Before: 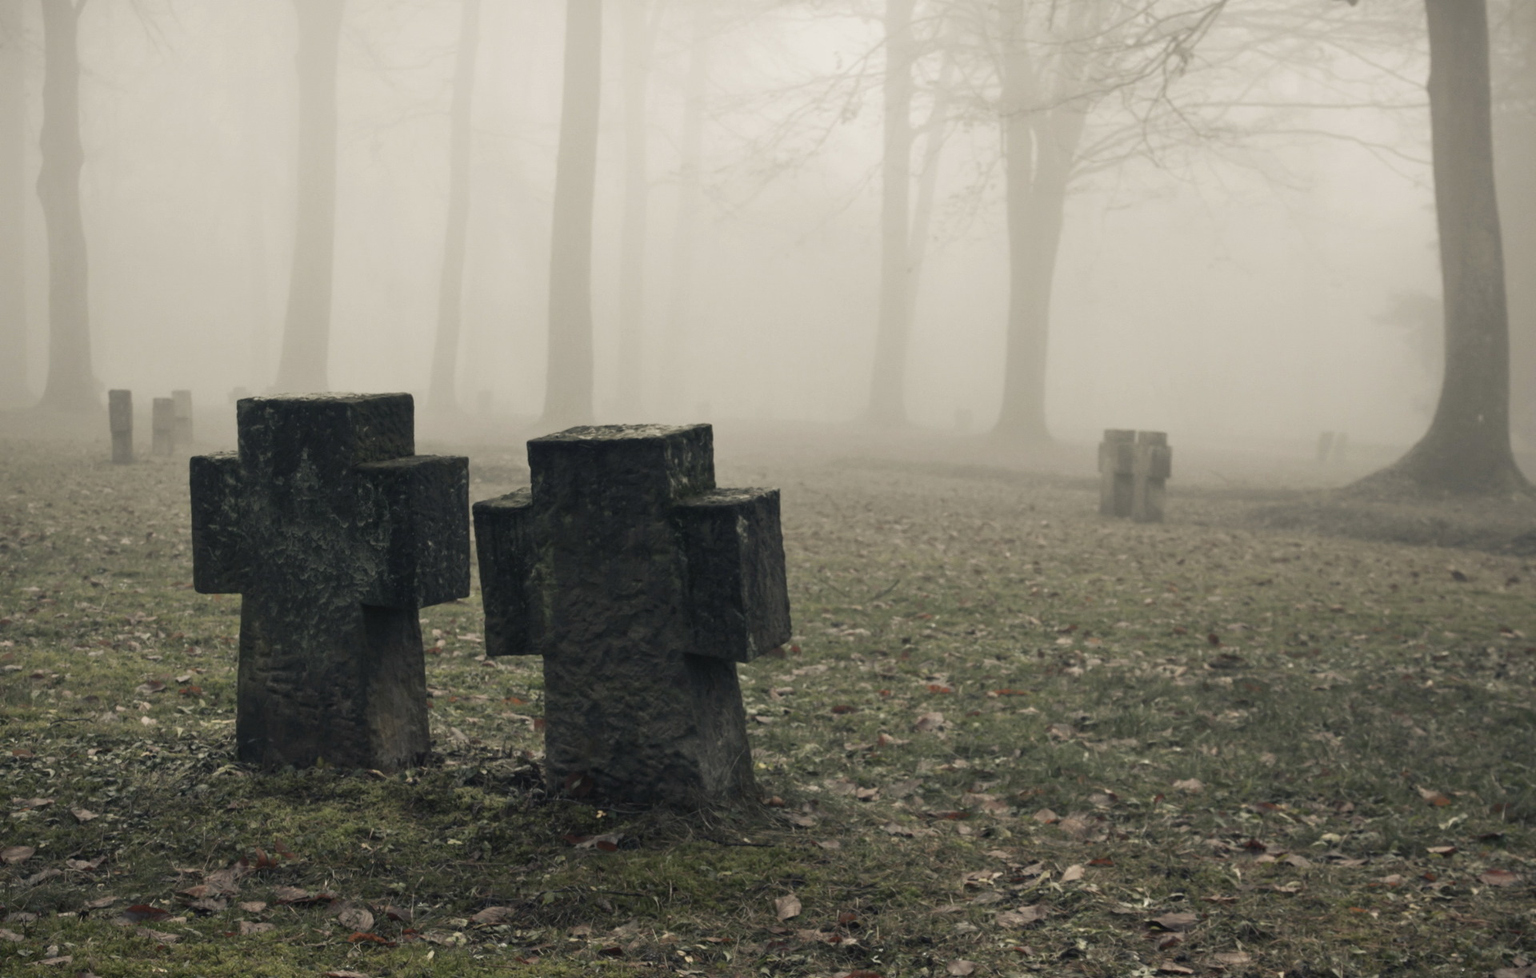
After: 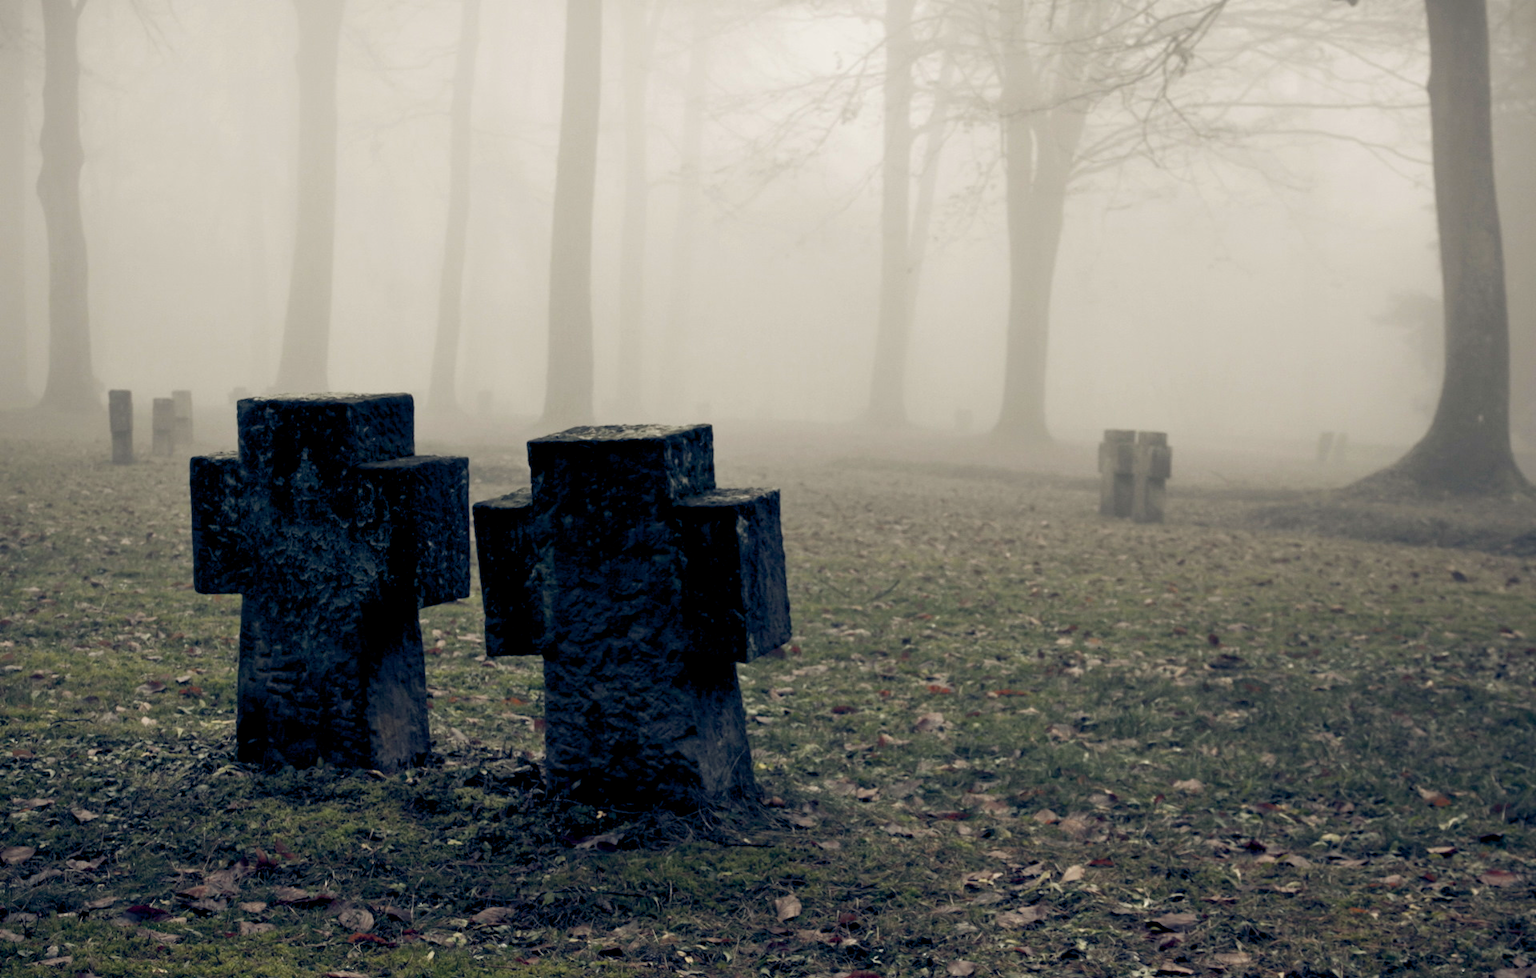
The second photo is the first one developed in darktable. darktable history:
exposure: black level correction 0.017, exposure -0.009 EV, compensate exposure bias true, compensate highlight preservation false
color balance rgb: global offset › chroma 0.258%, global offset › hue 255.98°, linear chroma grading › global chroma 7.642%, perceptual saturation grading › global saturation 25.906%, contrast 4.922%
tone equalizer: on, module defaults
contrast brightness saturation: saturation -0.048
